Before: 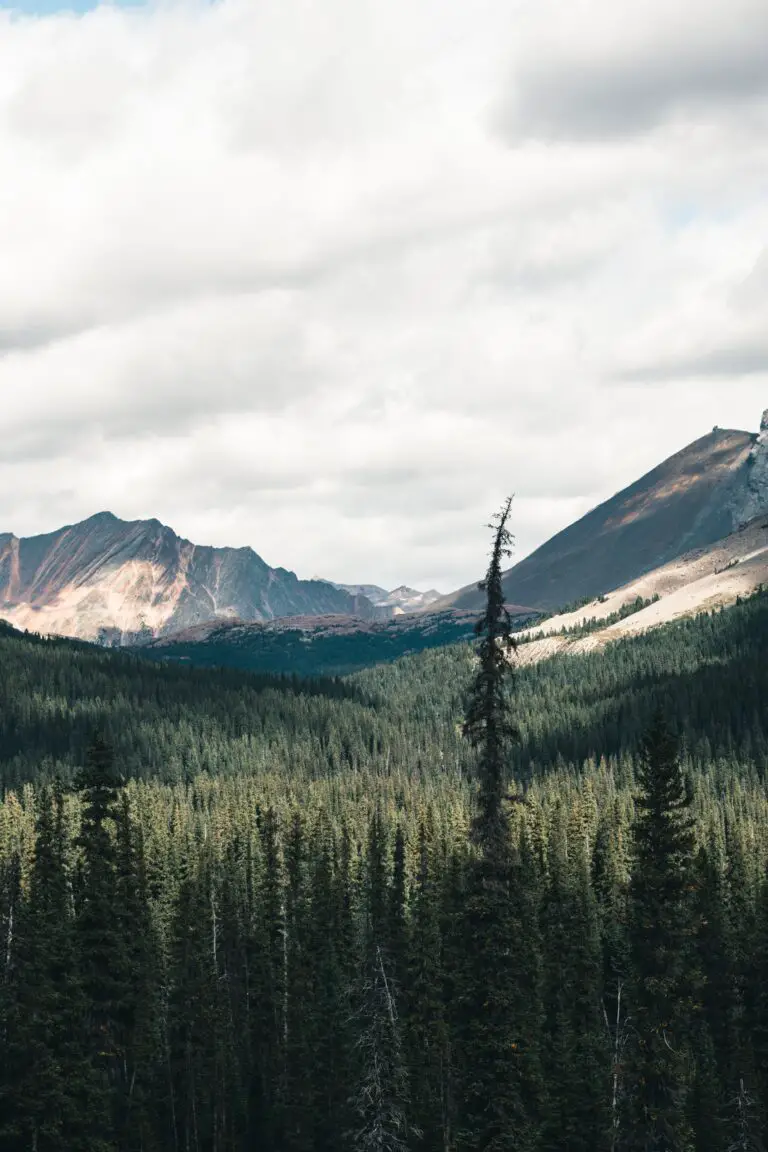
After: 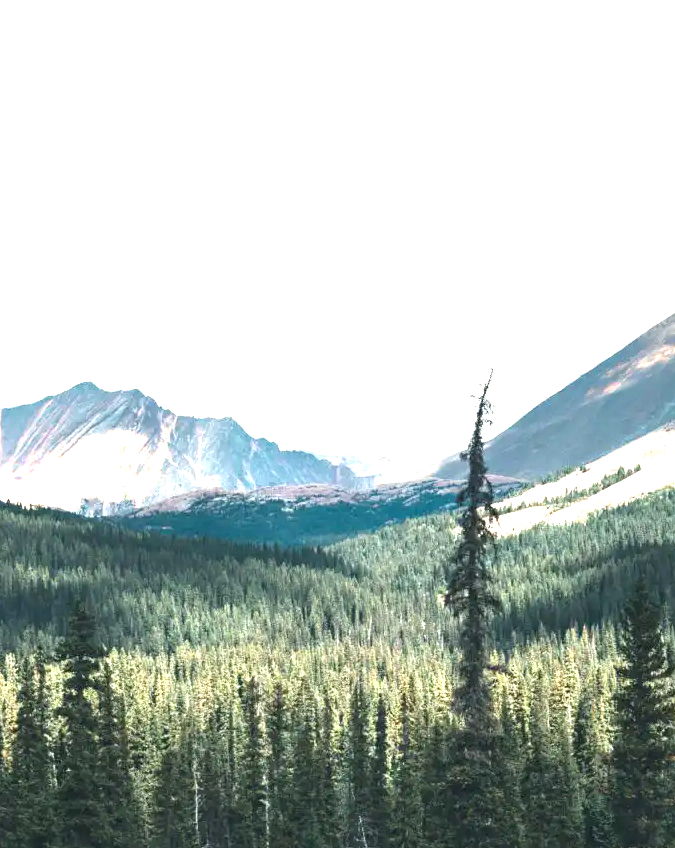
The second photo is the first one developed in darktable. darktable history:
exposure: black level correction 0, exposure 1.75 EV, compensate exposure bias true, compensate highlight preservation false
crop and rotate: left 2.425%, top 11.305%, right 9.6%, bottom 15.08%
